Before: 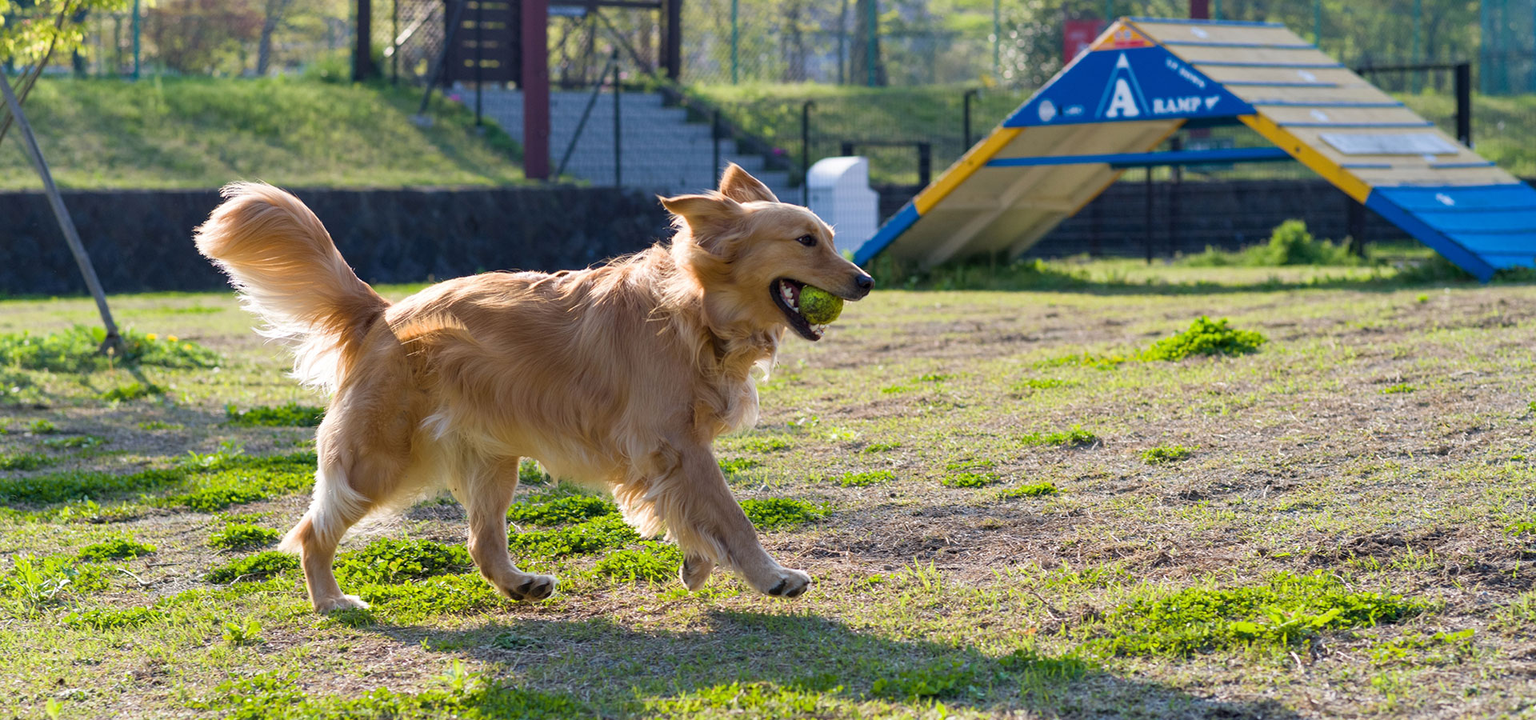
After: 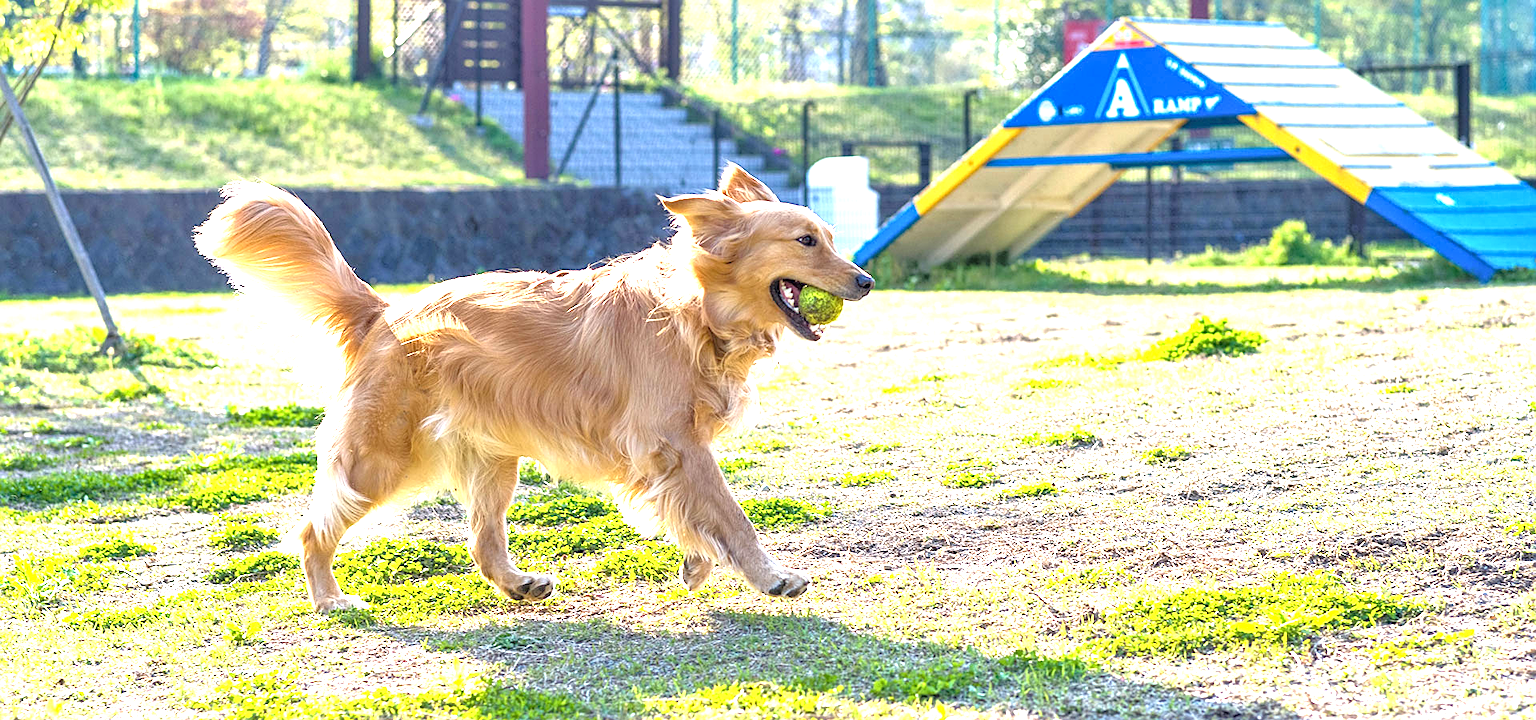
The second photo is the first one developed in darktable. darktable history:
exposure: black level correction 0, exposure 1.75 EV, compensate exposure bias true, compensate highlight preservation false
rotate and perspective: crop left 0, crop top 0
sharpen: on, module defaults
tone equalizer: -8 EV 0.001 EV, -7 EV -0.004 EV, -6 EV 0.009 EV, -5 EV 0.032 EV, -4 EV 0.276 EV, -3 EV 0.644 EV, -2 EV 0.584 EV, -1 EV 0.187 EV, +0 EV 0.024 EV
local contrast: on, module defaults
